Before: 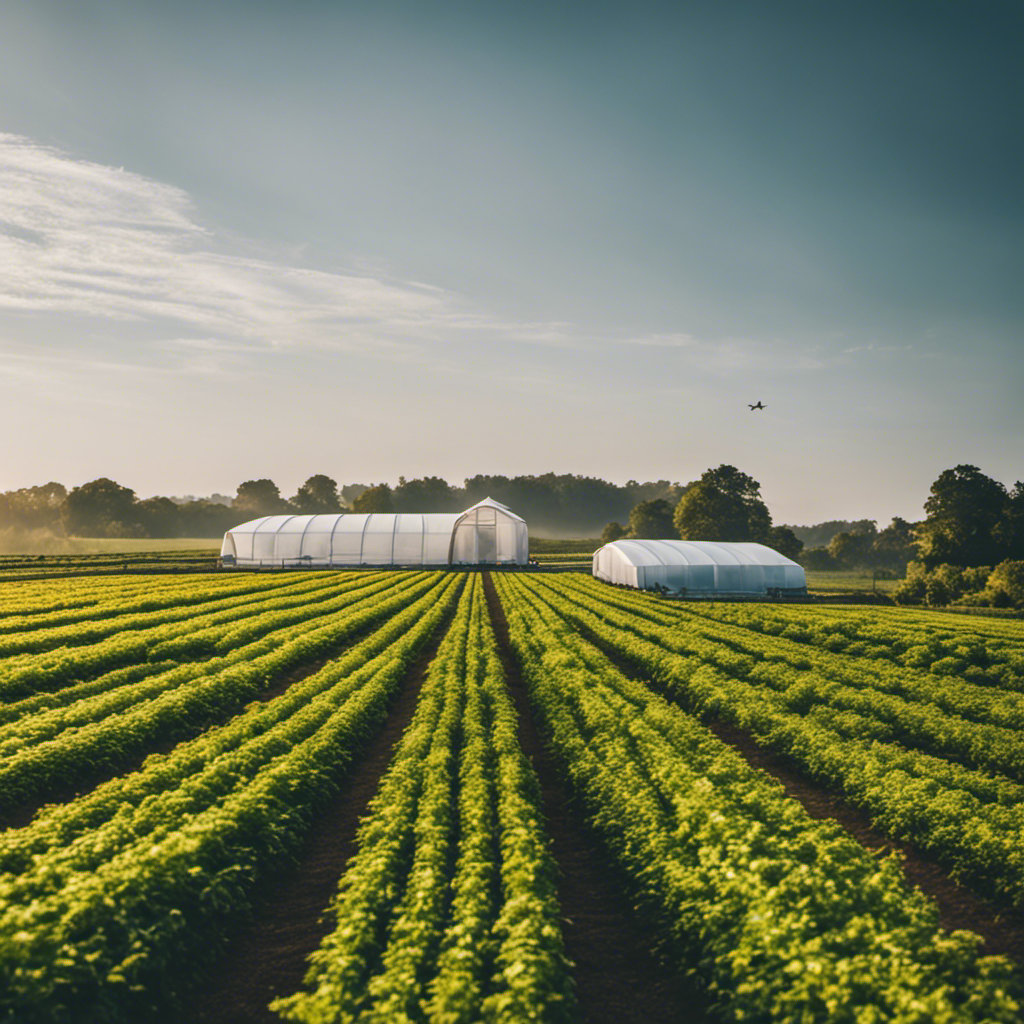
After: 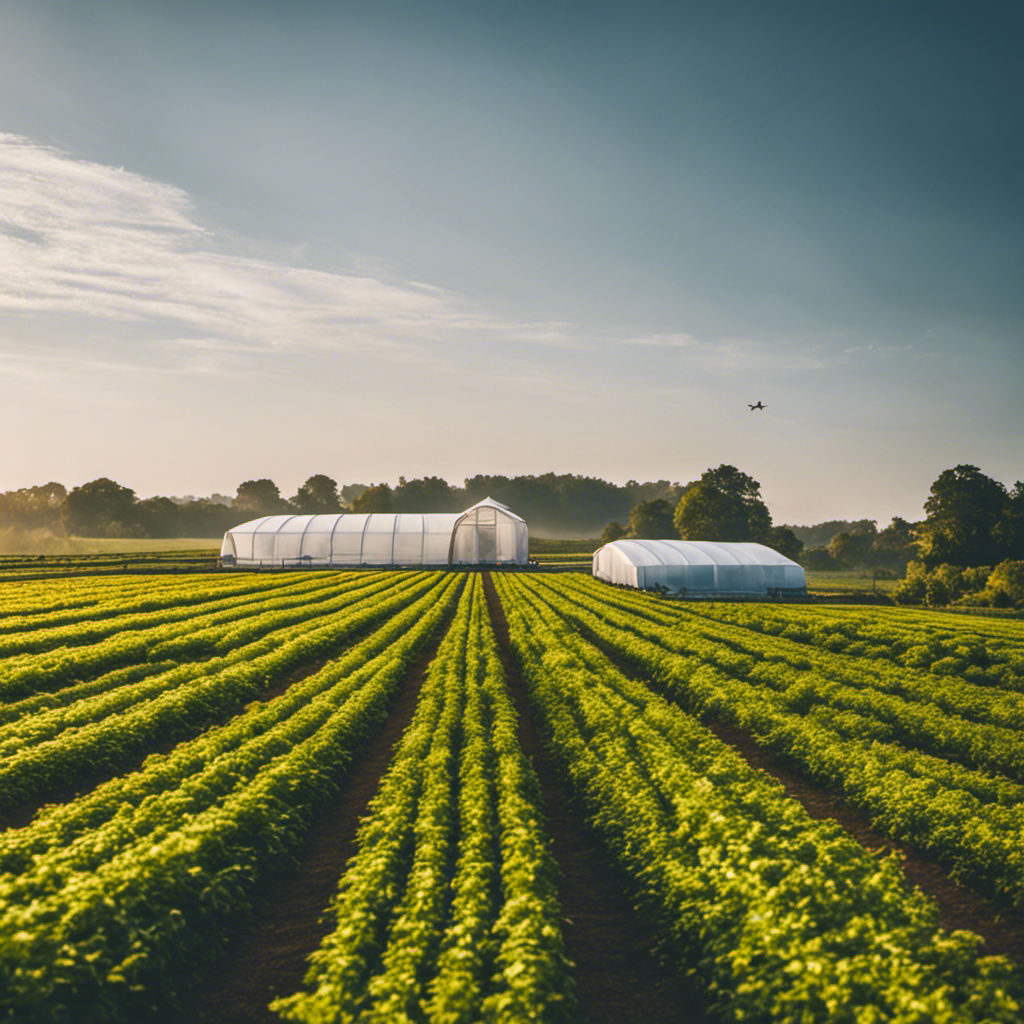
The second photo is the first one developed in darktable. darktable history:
tone curve: curves: ch0 [(0, 0.024) (0.119, 0.146) (0.474, 0.464) (0.718, 0.721) (0.817, 0.839) (1, 0.998)]; ch1 [(0, 0) (0.377, 0.416) (0.439, 0.451) (0.477, 0.477) (0.501, 0.504) (0.538, 0.544) (0.58, 0.602) (0.664, 0.676) (0.783, 0.804) (1, 1)]; ch2 [(0, 0) (0.38, 0.405) (0.463, 0.456) (0.498, 0.497) (0.524, 0.535) (0.578, 0.576) (0.648, 0.665) (1, 1)], color space Lab, independent channels, preserve colors none
